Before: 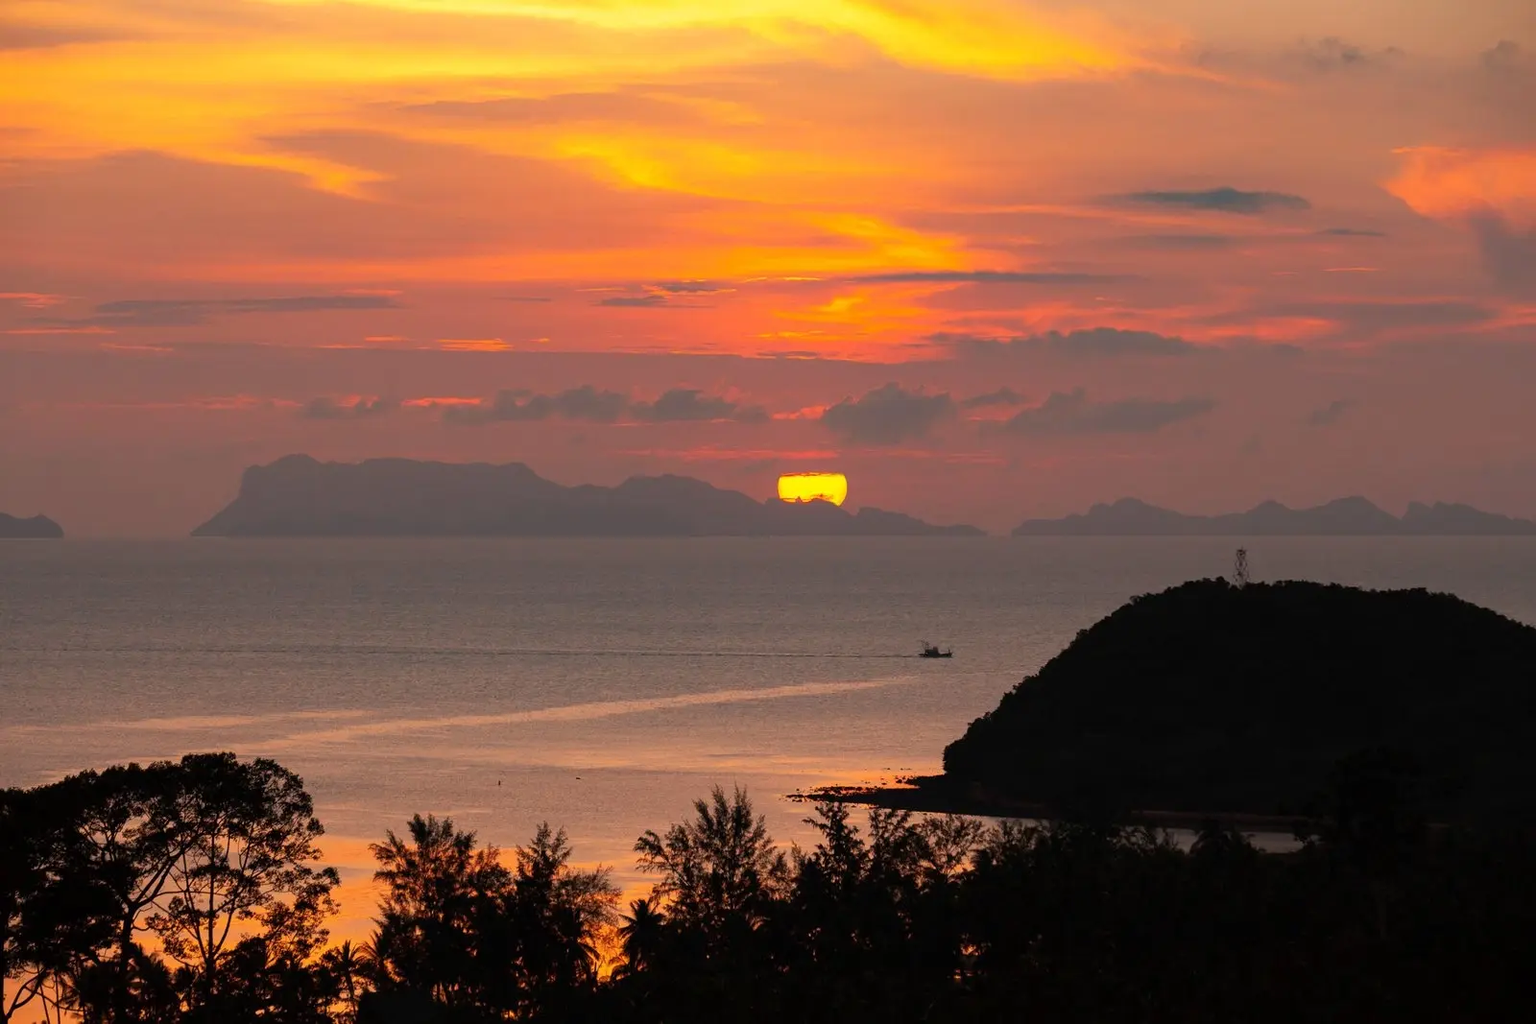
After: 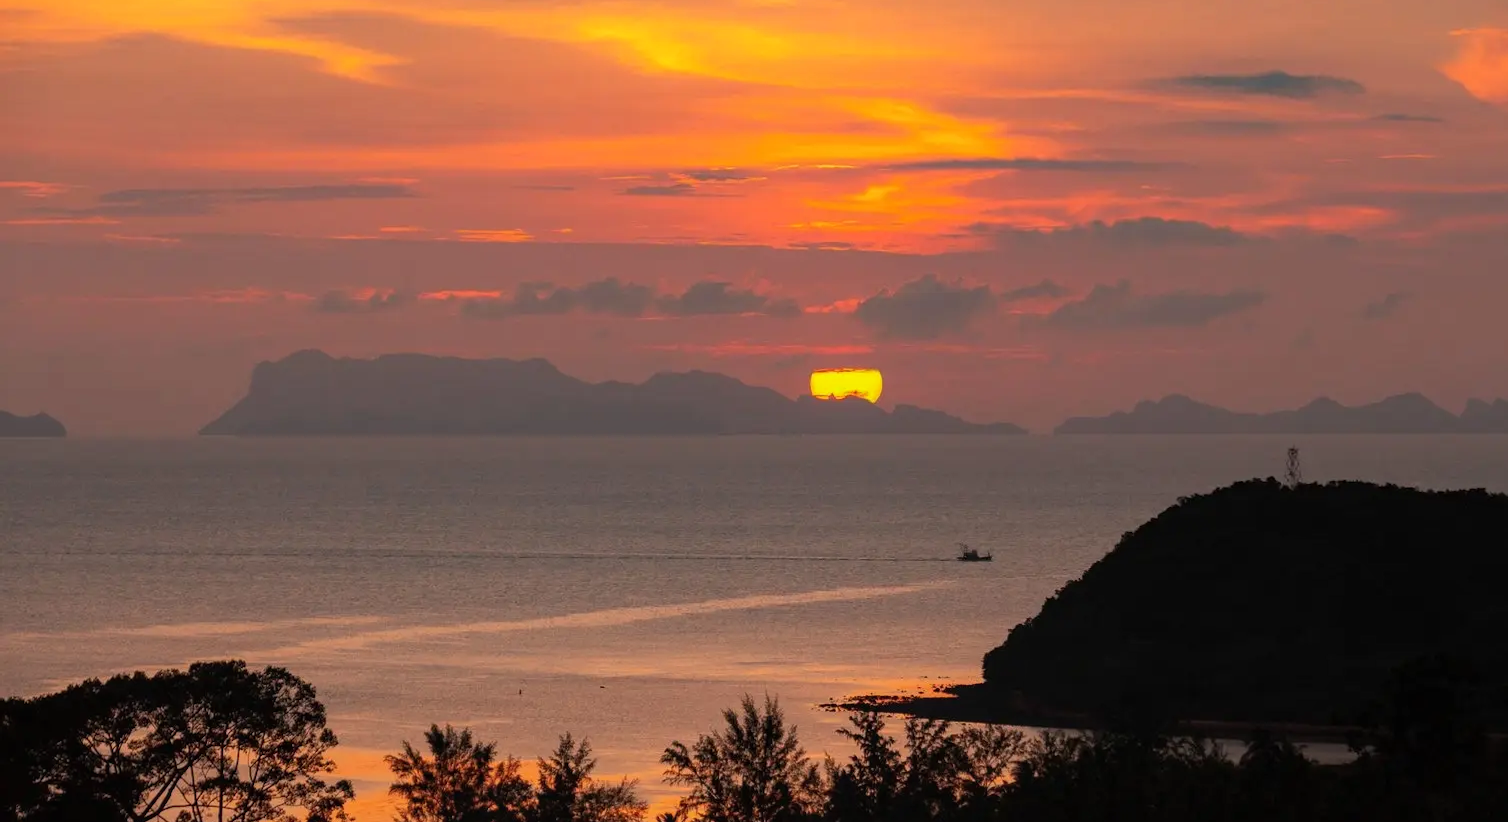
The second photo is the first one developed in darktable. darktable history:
crop and rotate: angle 0.03°, top 11.643%, right 5.651%, bottom 11.189%
local contrast: detail 110%
